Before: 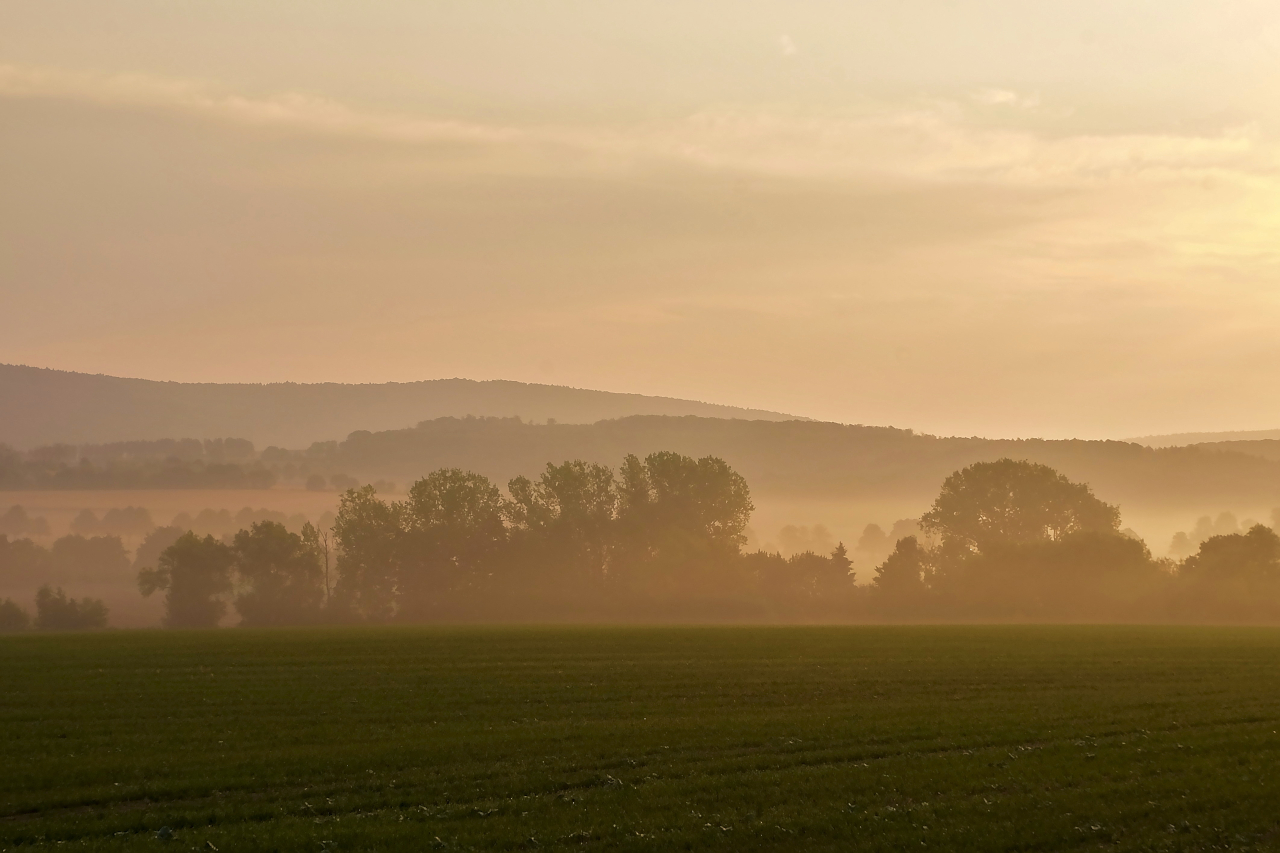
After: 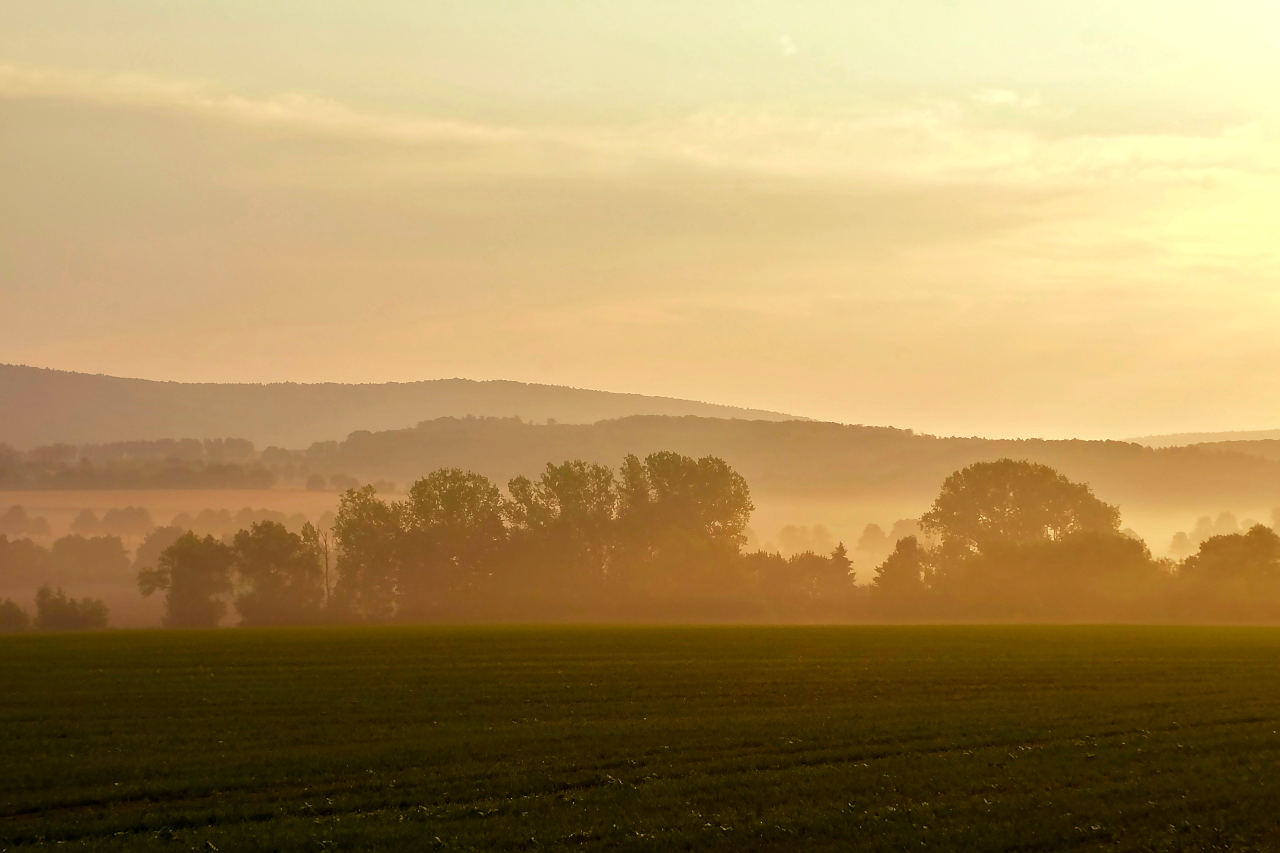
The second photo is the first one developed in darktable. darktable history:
color balance rgb: shadows lift › chroma 0.891%, shadows lift › hue 113.8°, power › luminance -3.835%, power › chroma 0.535%, power › hue 40.62°, highlights gain › luminance 20.221%, highlights gain › chroma 2.83%, highlights gain › hue 171.07°, perceptual saturation grading › global saturation 1.472%, perceptual saturation grading › highlights -2.671%, perceptual saturation grading › mid-tones 3.476%, perceptual saturation grading › shadows 8.742%, global vibrance 11.297%
